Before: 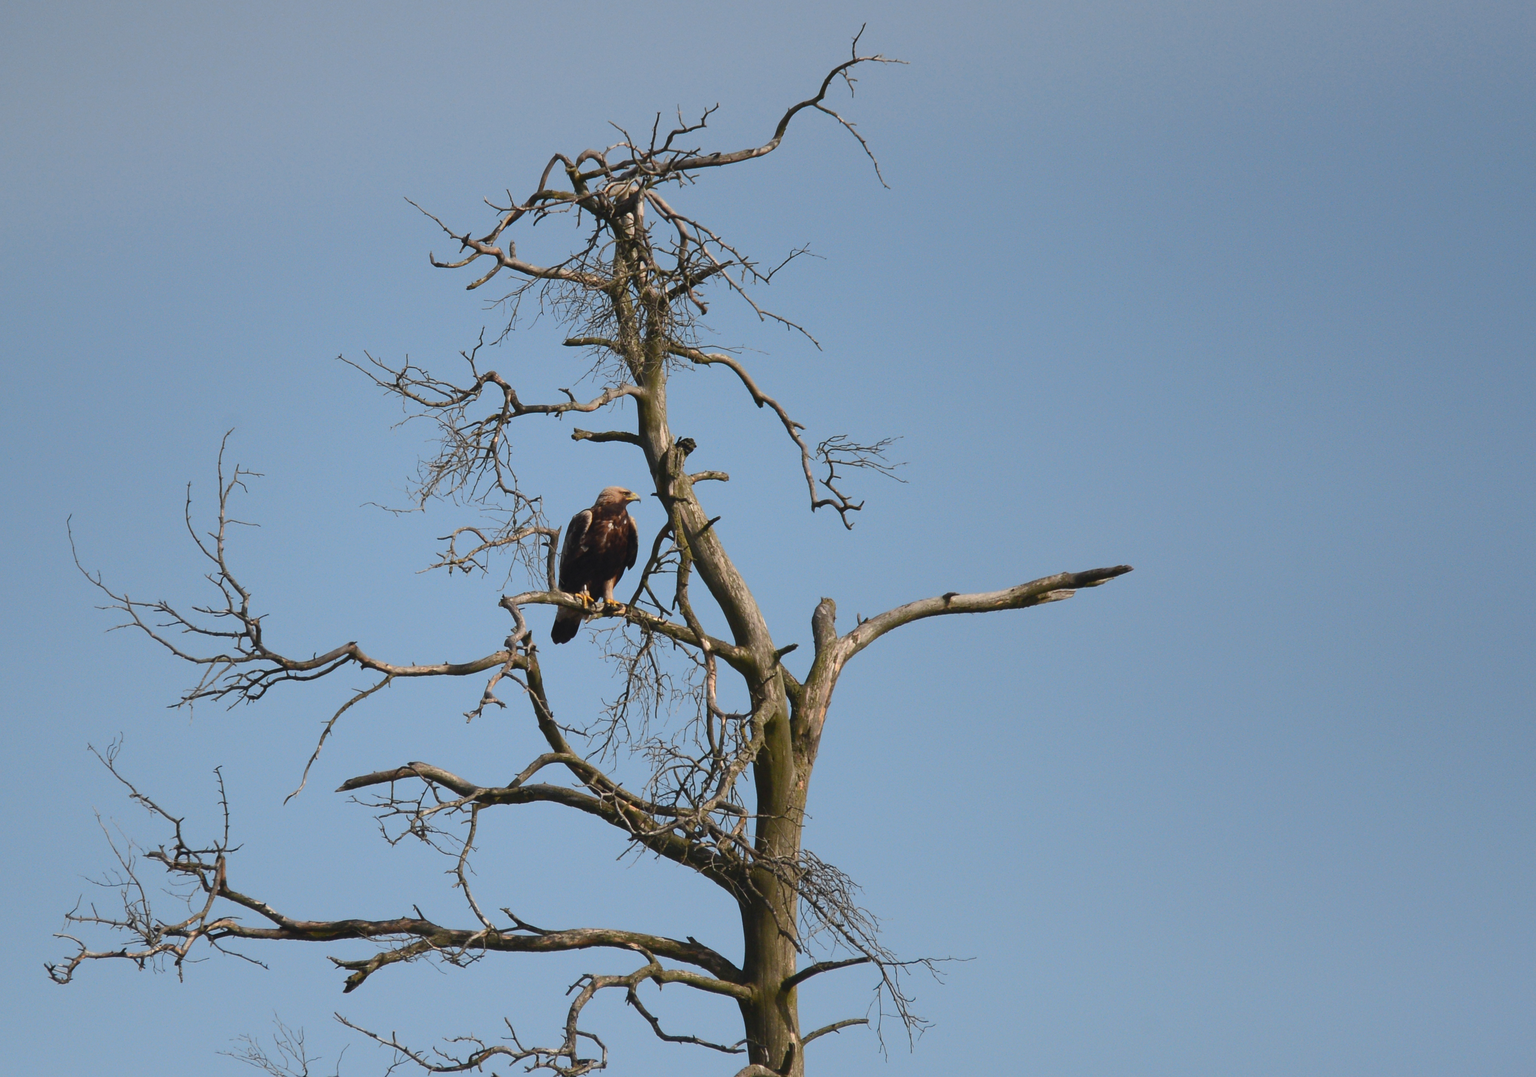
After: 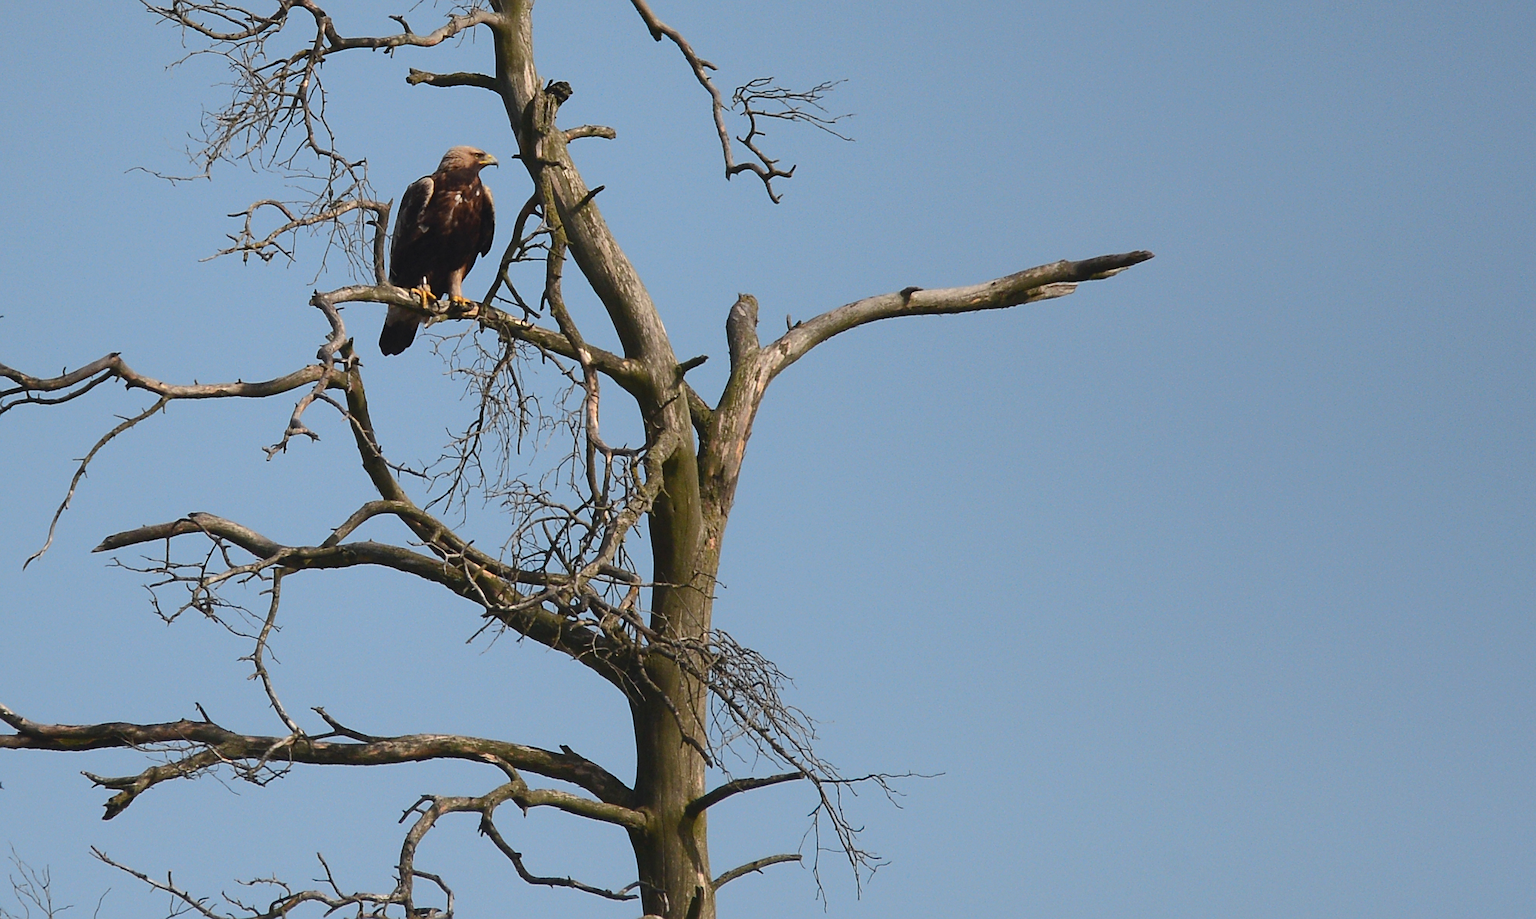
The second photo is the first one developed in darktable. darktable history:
crop and rotate: left 17.365%, top 35.023%, right 7.503%, bottom 0.802%
sharpen: on, module defaults
tone equalizer: on, module defaults
